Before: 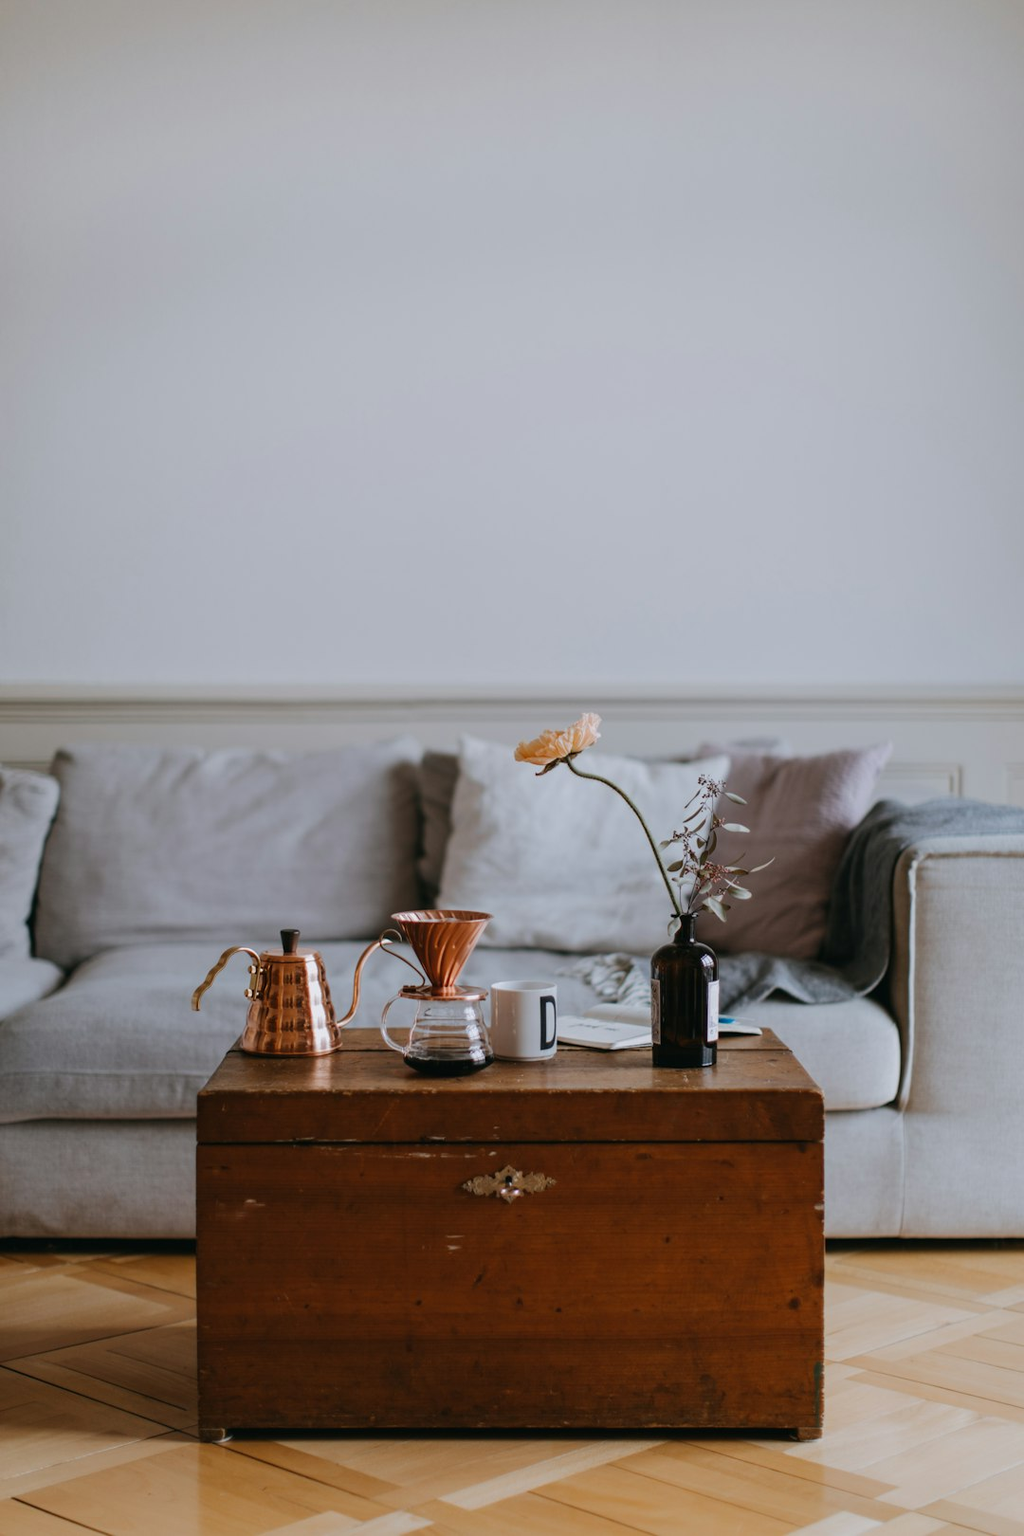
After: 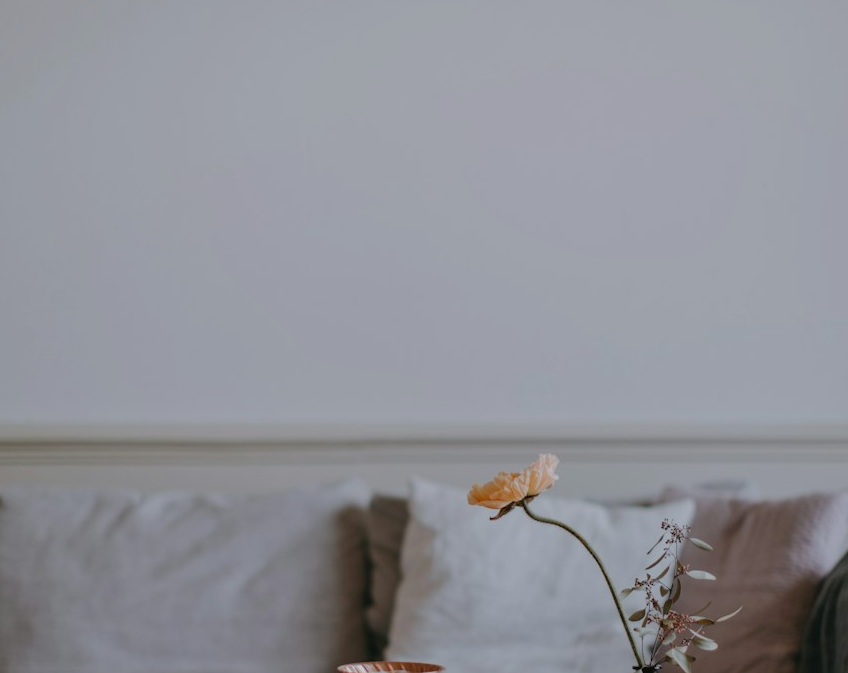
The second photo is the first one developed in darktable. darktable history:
tone equalizer: -8 EV 0.25 EV, -7 EV 0.417 EV, -6 EV 0.417 EV, -5 EV 0.25 EV, -3 EV -0.25 EV, -2 EV -0.417 EV, -1 EV -0.417 EV, +0 EV -0.25 EV, edges refinement/feathering 500, mask exposure compensation -1.57 EV, preserve details guided filter
crop: left 7.036%, top 18.398%, right 14.379%, bottom 40.043%
